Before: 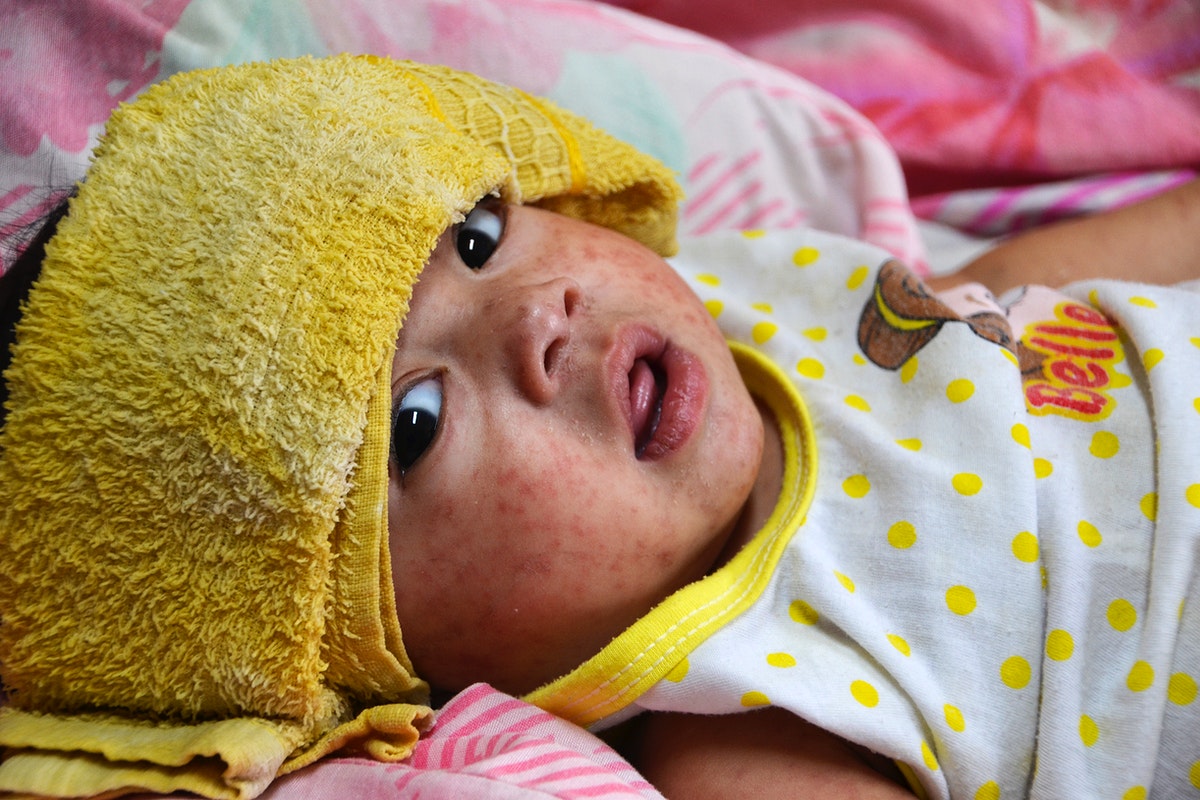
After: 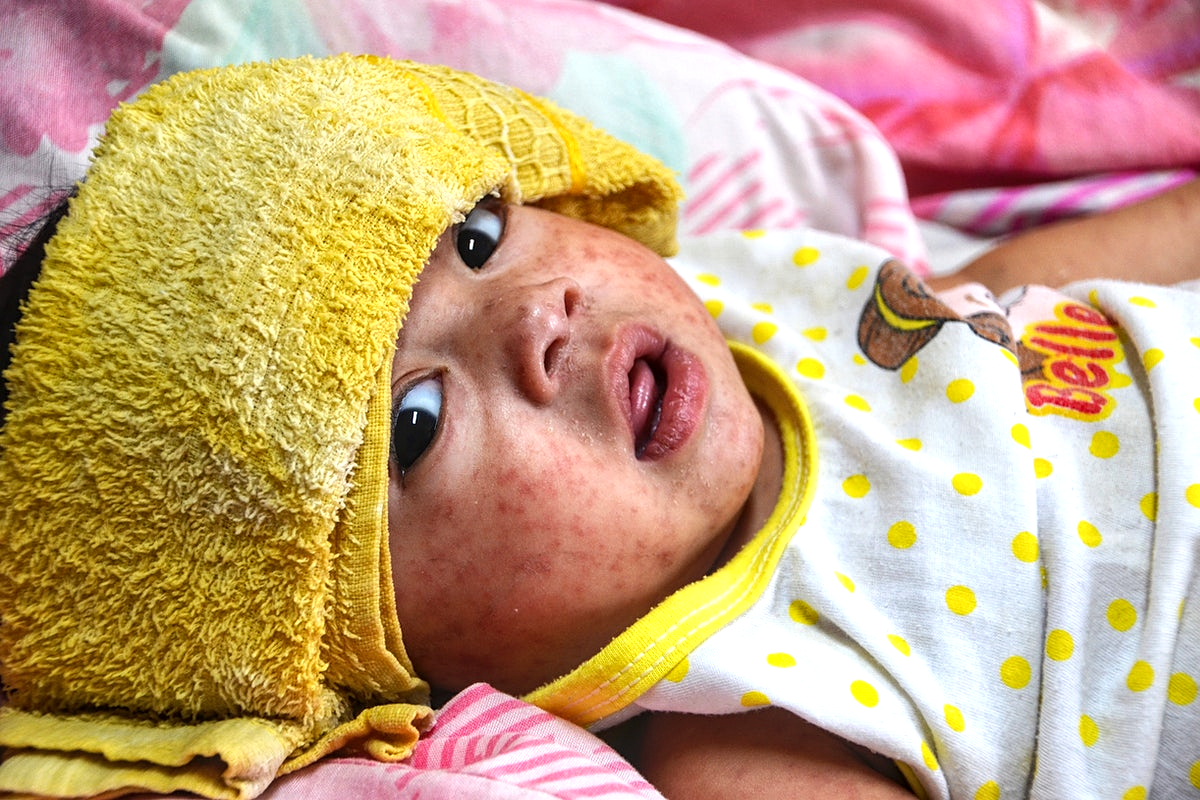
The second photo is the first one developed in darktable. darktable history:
exposure: black level correction 0, exposure 0.5 EV, compensate highlight preservation false
local contrast: on, module defaults
sharpen: amount 0.2
